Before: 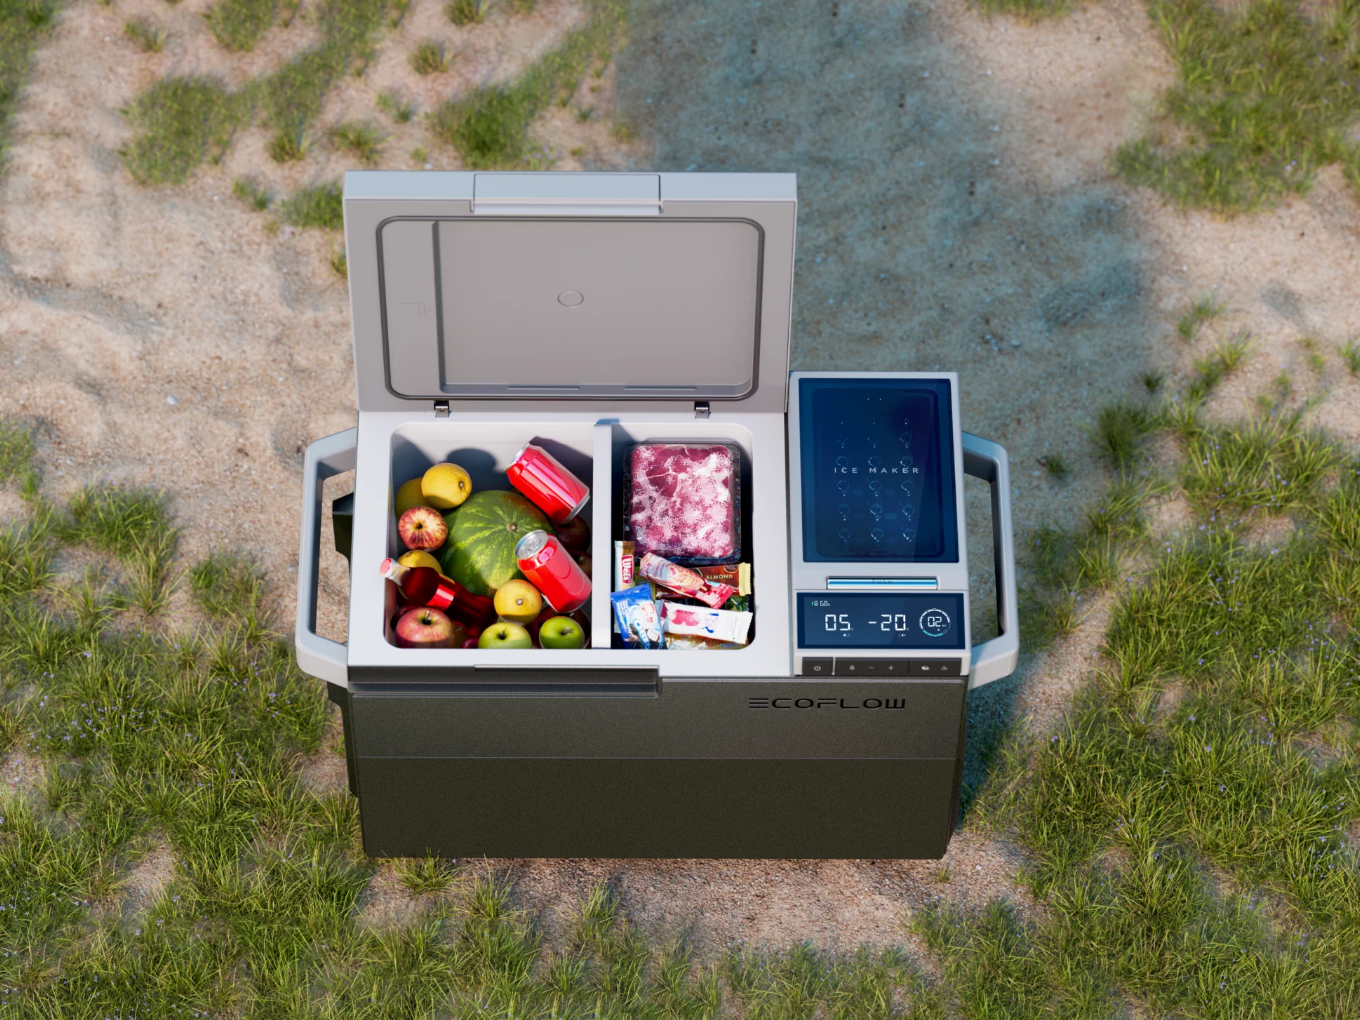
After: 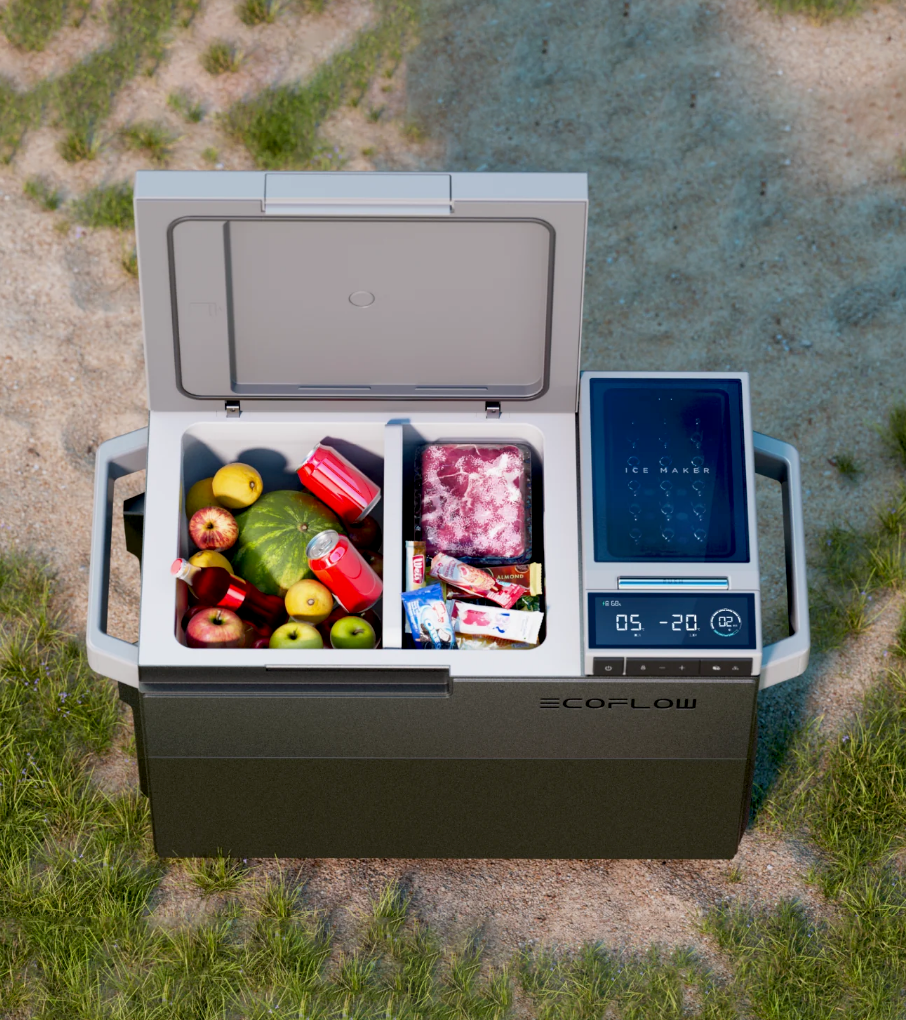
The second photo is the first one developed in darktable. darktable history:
crop: left 15.419%, right 17.914%
exposure: black level correction 0.005, exposure 0.001 EV, compensate highlight preservation false
